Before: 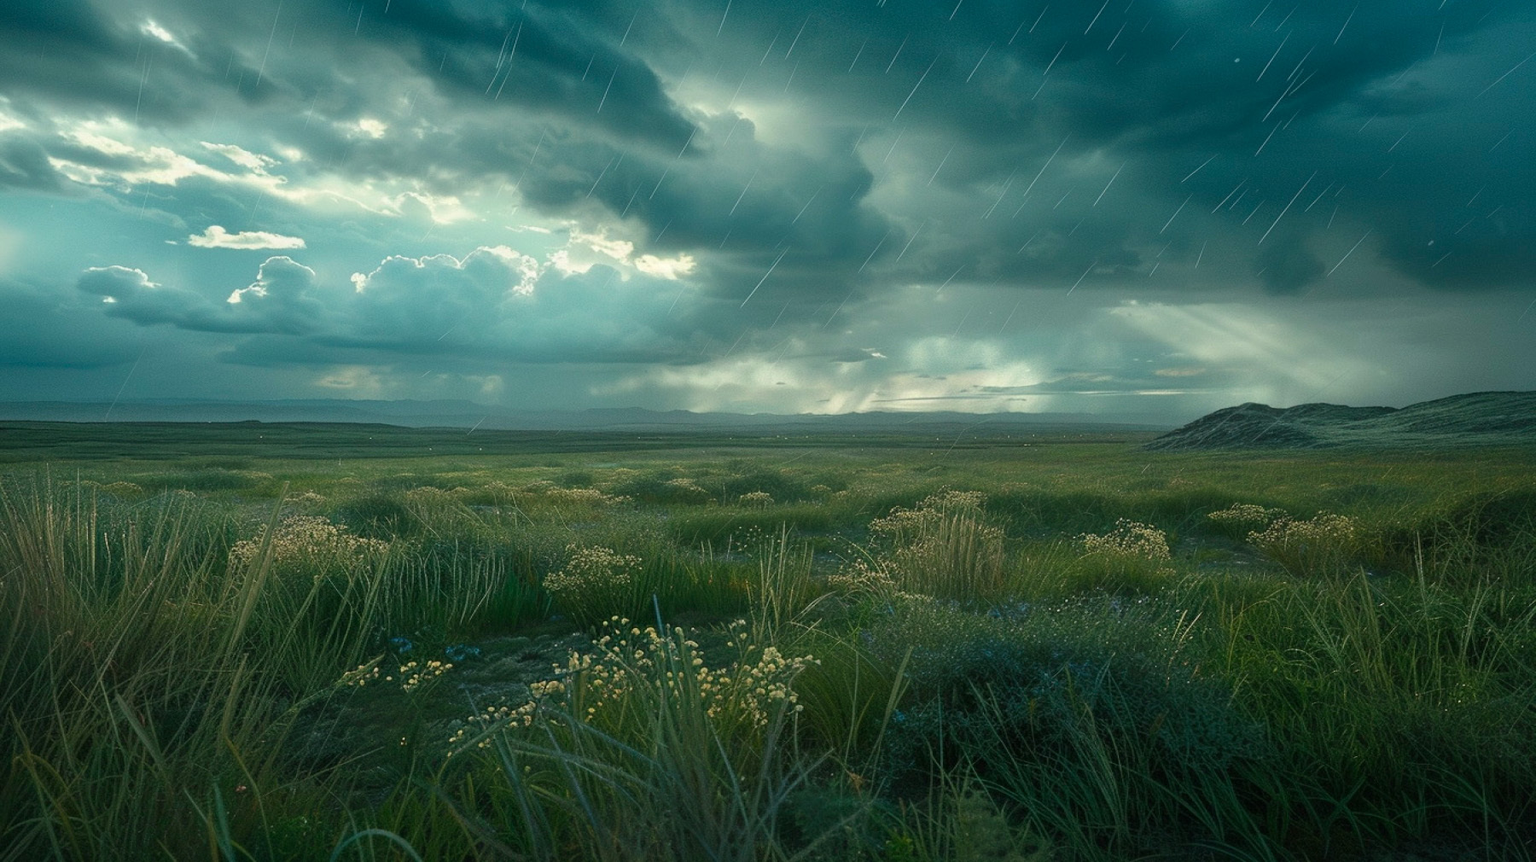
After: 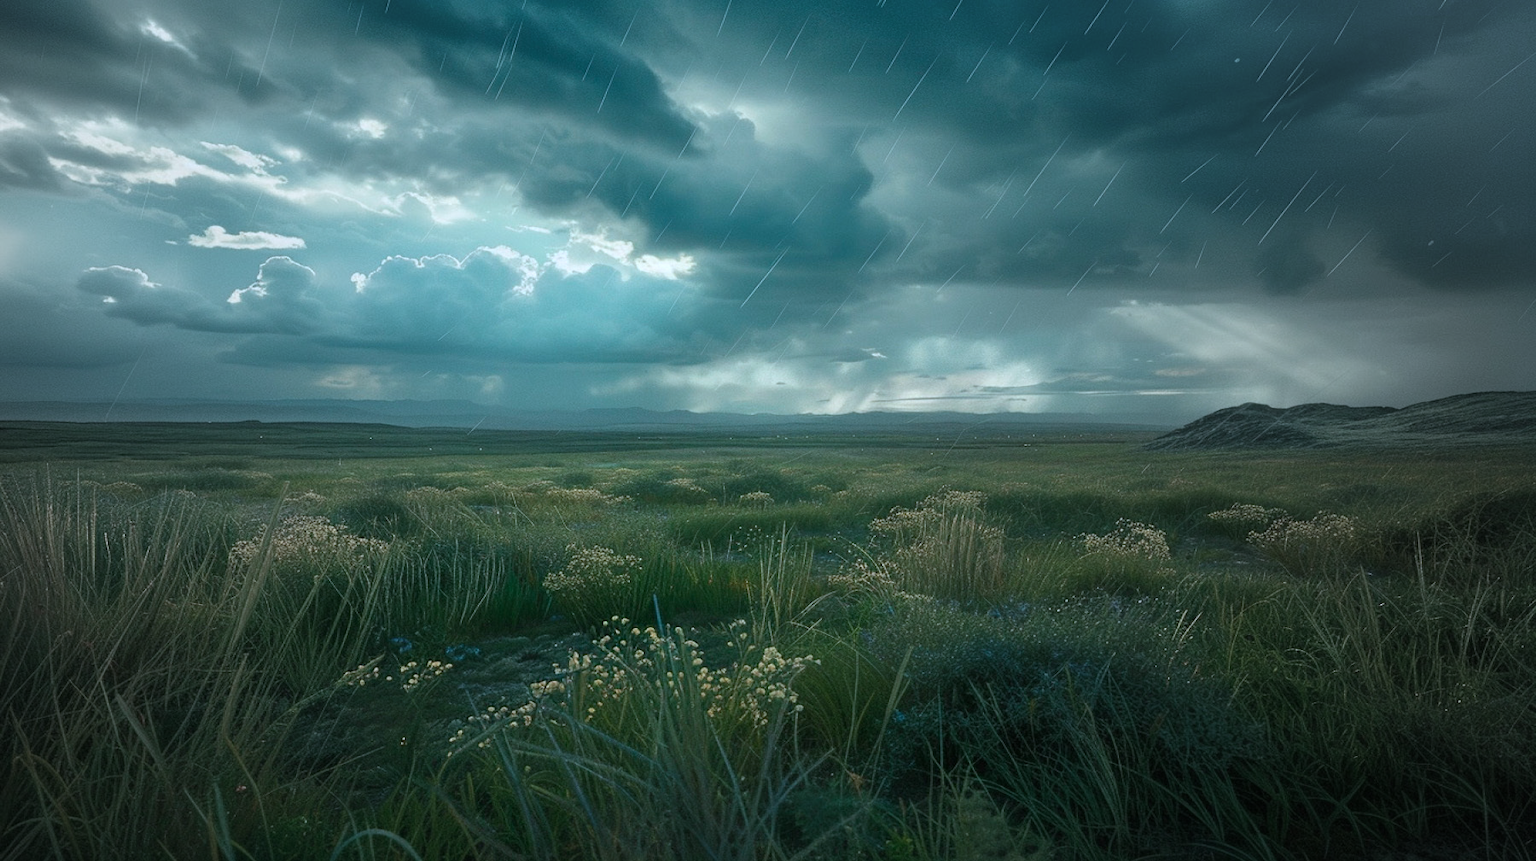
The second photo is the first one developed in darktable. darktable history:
color correction: highlights a* -2.24, highlights b* -18.1
vignetting: fall-off start 18.21%, fall-off radius 137.95%, brightness -0.207, center (-0.078, 0.066), width/height ratio 0.62, shape 0.59
